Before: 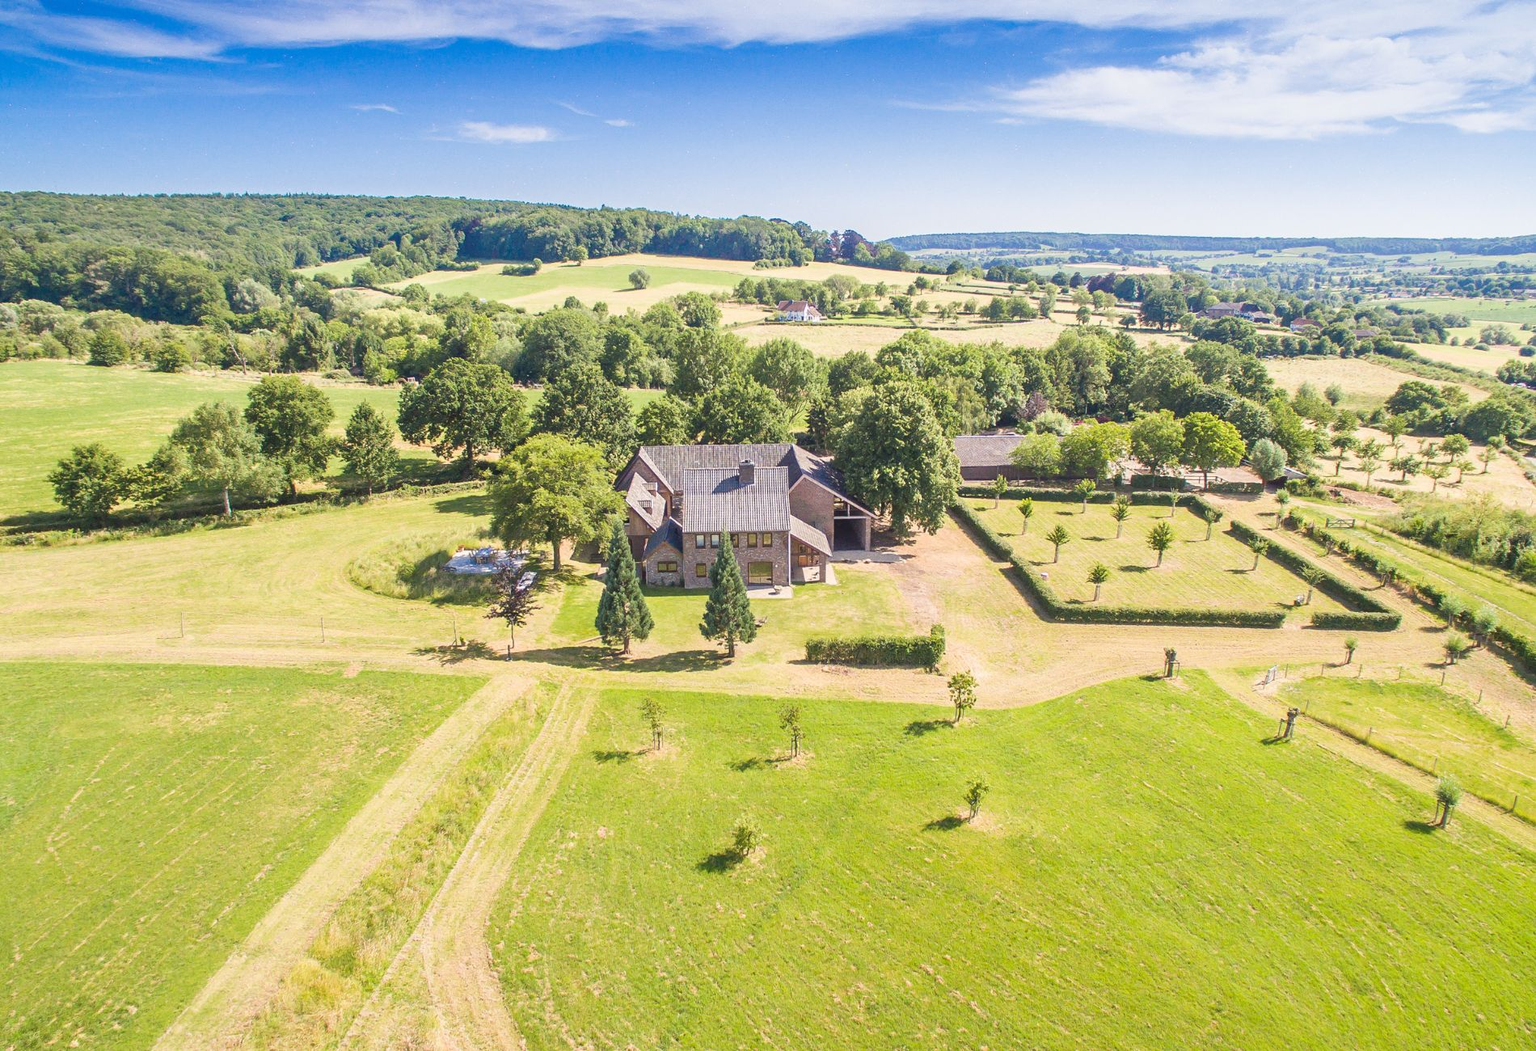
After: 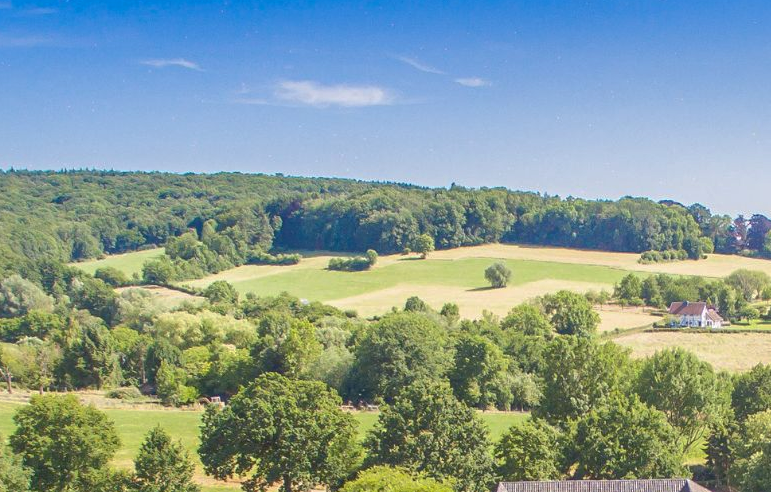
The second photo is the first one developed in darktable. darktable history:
crop: left 15.452%, top 5.459%, right 43.956%, bottom 56.62%
shadows and highlights: on, module defaults
